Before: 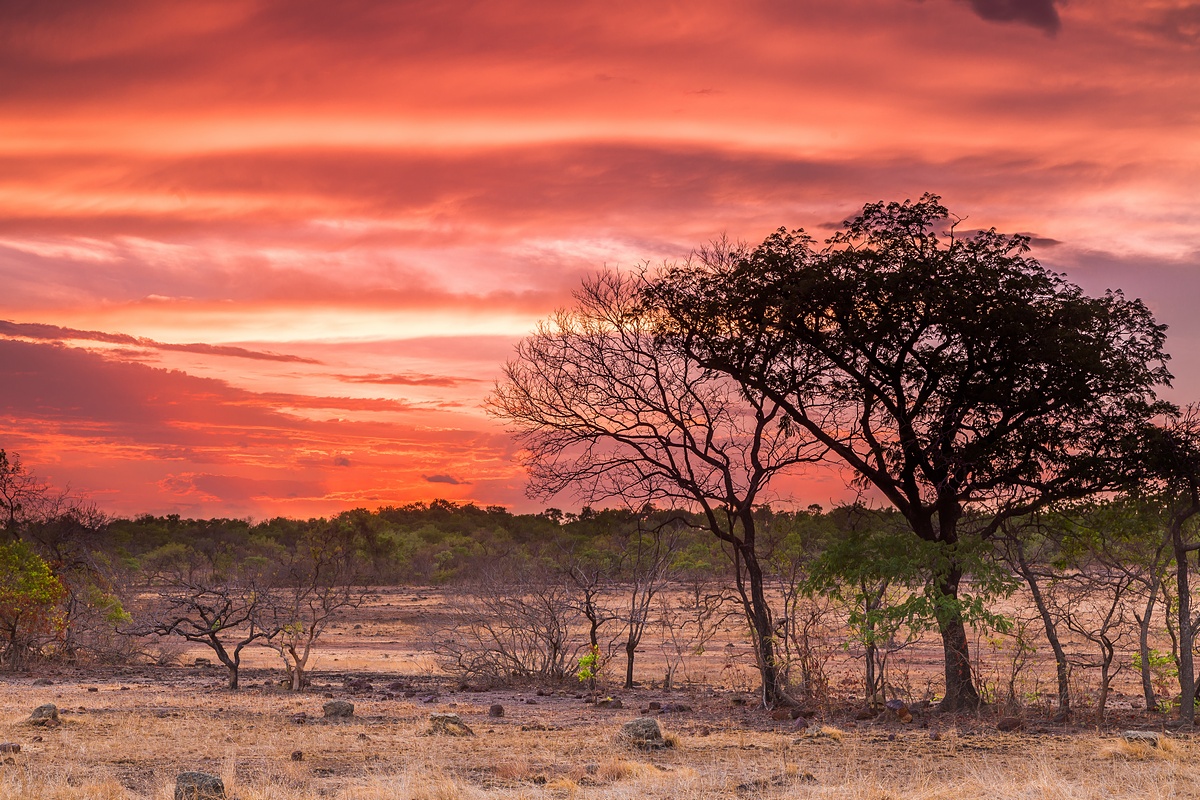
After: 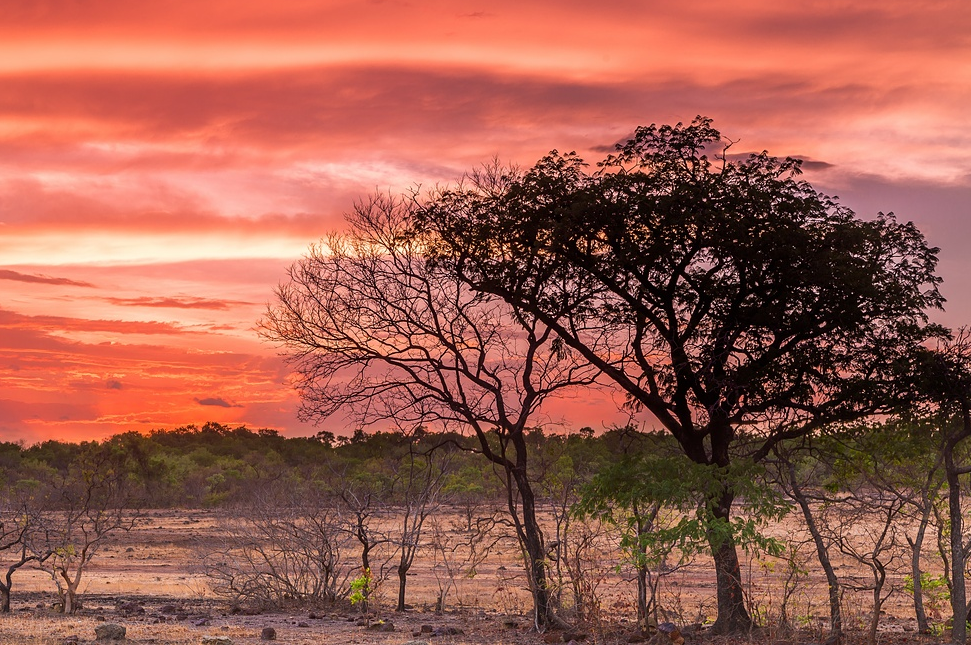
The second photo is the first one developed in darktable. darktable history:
crop: left 19.064%, top 9.674%, right 0.001%, bottom 9.686%
